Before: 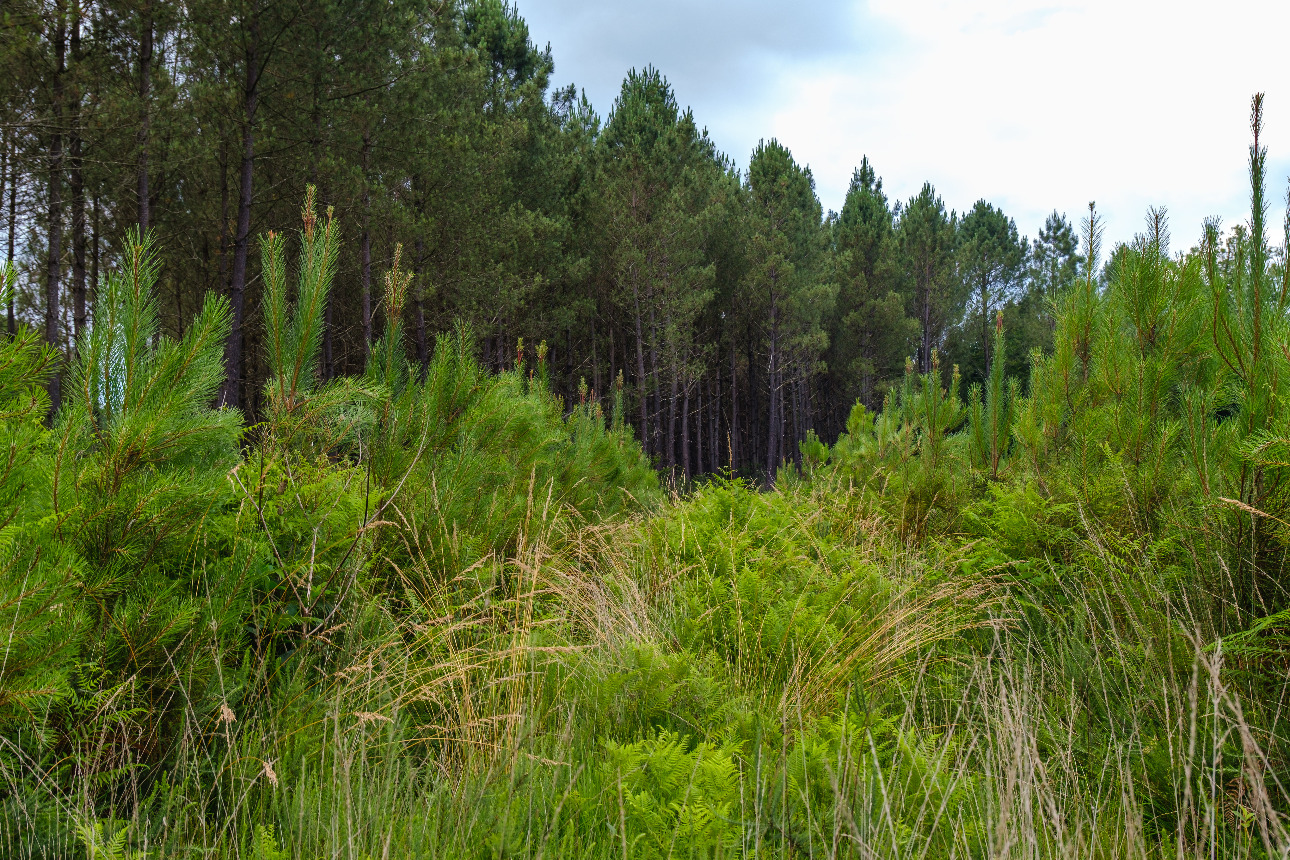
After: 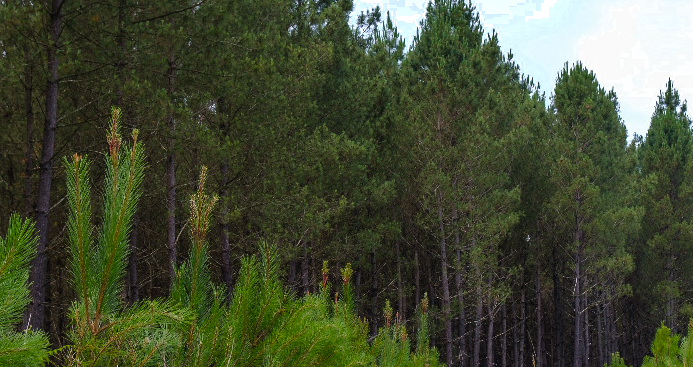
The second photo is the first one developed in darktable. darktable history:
crop: left 15.167%, top 9.039%, right 30.963%, bottom 48.196%
color zones: curves: ch0 [(0.203, 0.433) (0.607, 0.517) (0.697, 0.696) (0.705, 0.897)]
